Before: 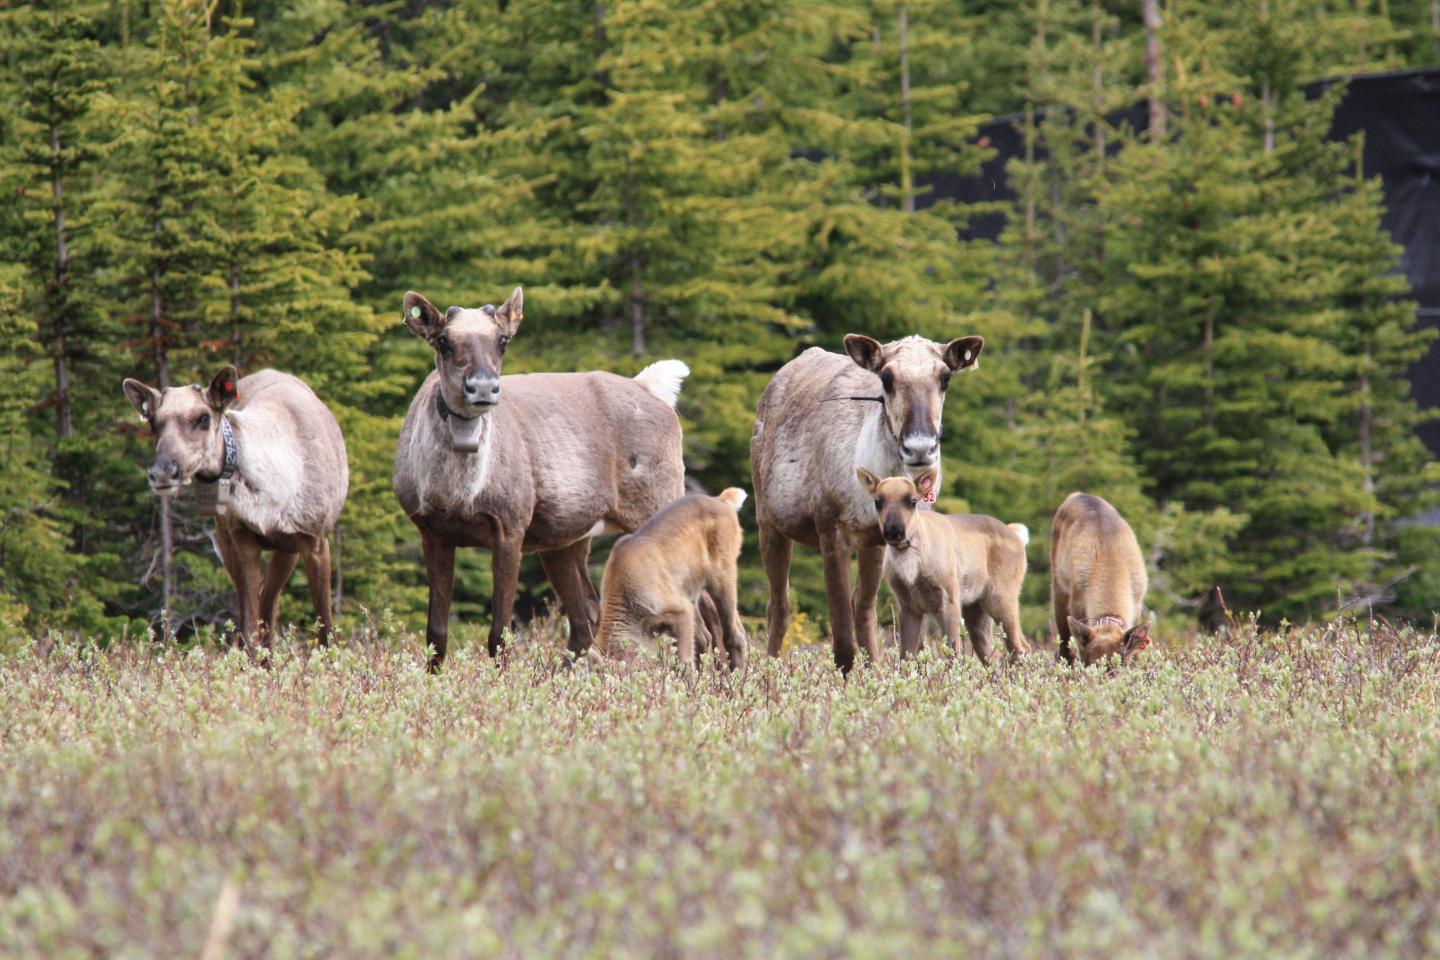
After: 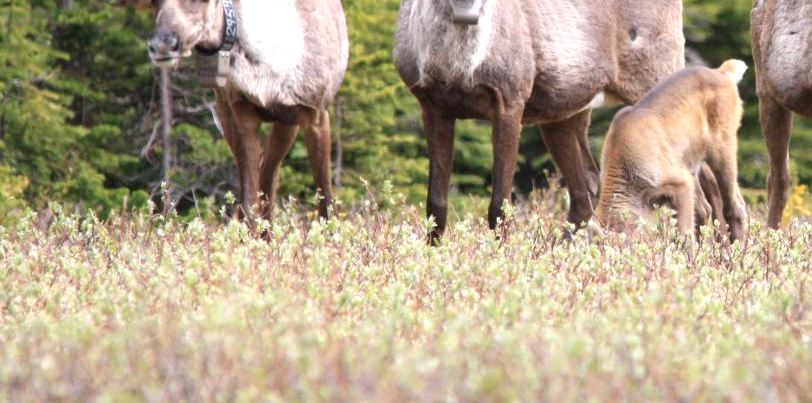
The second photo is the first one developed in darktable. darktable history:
exposure: black level correction 0.001, exposure 0.5 EV, compensate exposure bias true, compensate highlight preservation false
shadows and highlights: radius 94.83, shadows -13.56, white point adjustment 0.214, highlights 33.11, compress 48.55%, soften with gaussian
crop: top 44.638%, right 43.581%, bottom 13.282%
